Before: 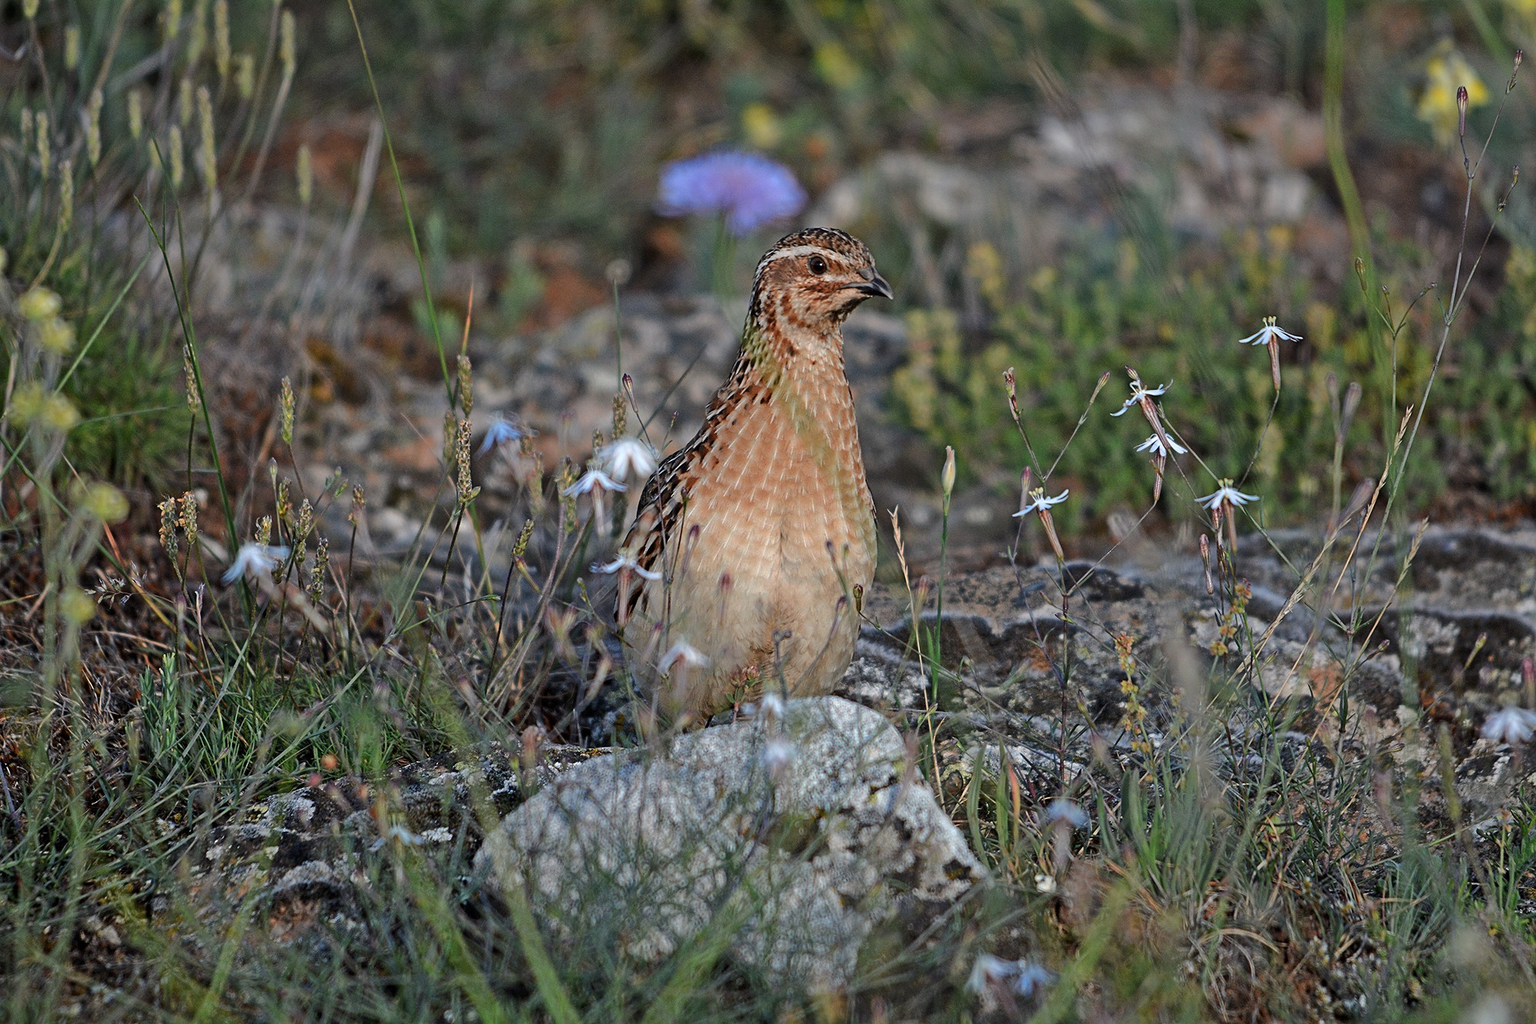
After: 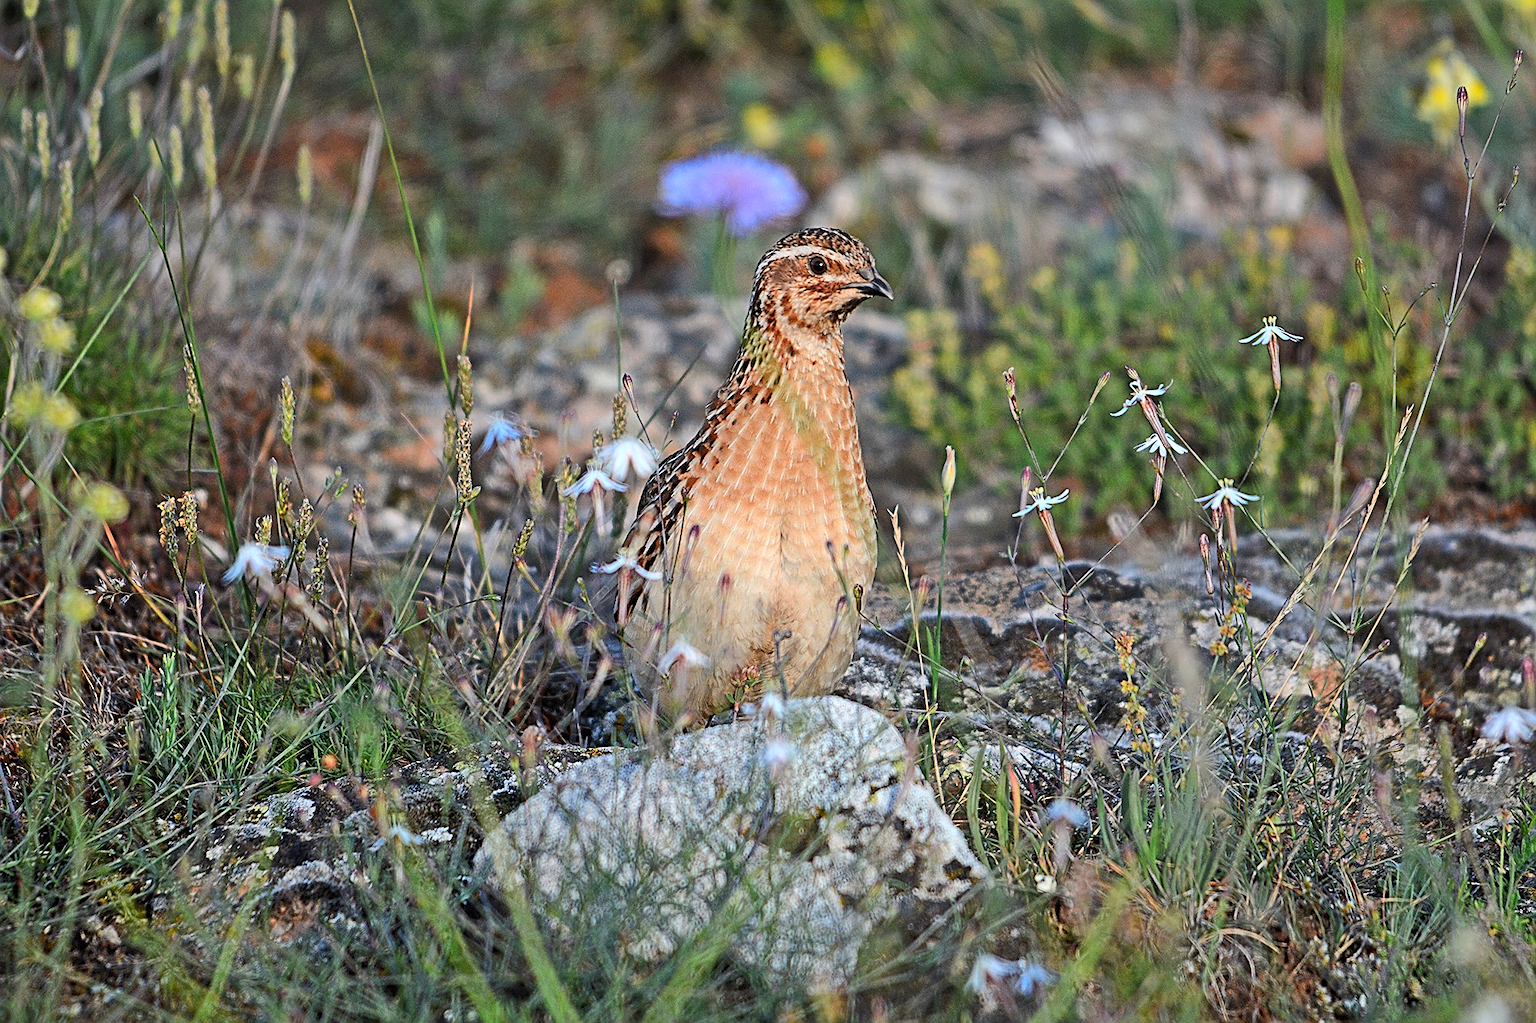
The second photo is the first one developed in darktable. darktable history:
sharpen: on, module defaults
contrast brightness saturation: contrast 0.235, brightness 0.243, saturation 0.378
